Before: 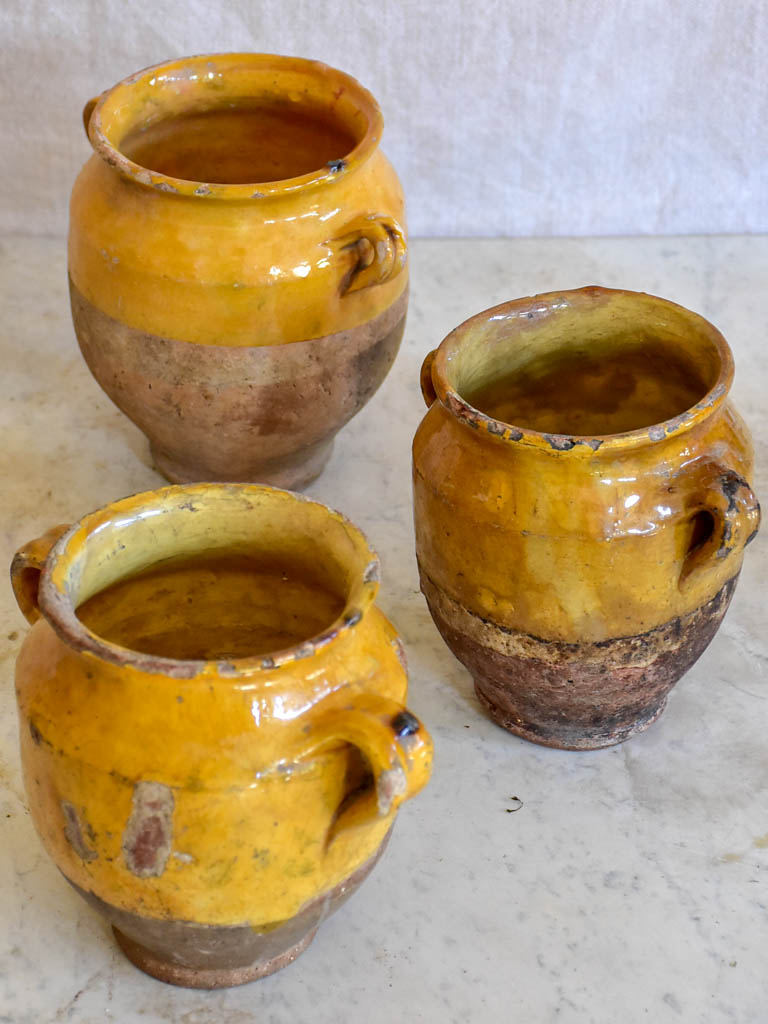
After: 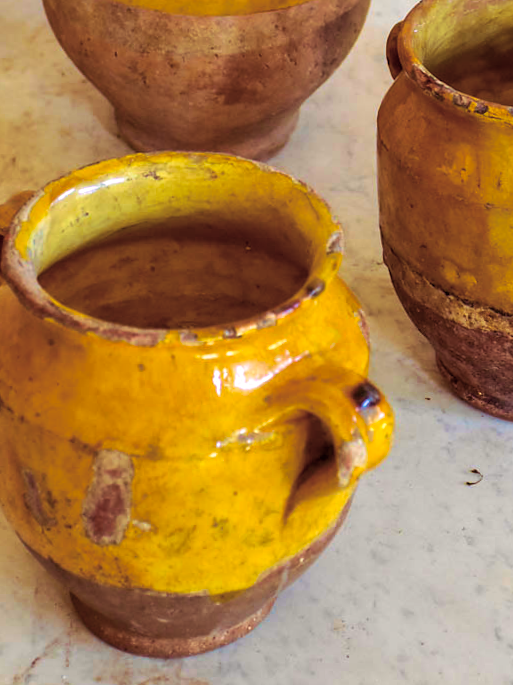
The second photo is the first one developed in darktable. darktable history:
crop and rotate: angle -0.82°, left 3.85%, top 31.828%, right 27.992%
color balance rgb: perceptual saturation grading › global saturation 30%, global vibrance 20%
velvia: strength 45%
white balance: red 1.009, blue 0.985
split-toning: highlights › hue 298.8°, highlights › saturation 0.73, compress 41.76%
shadows and highlights: radius 337.17, shadows 29.01, soften with gaussian
exposure: black level correction 0.002, exposure 0.15 EV, compensate highlight preservation false
